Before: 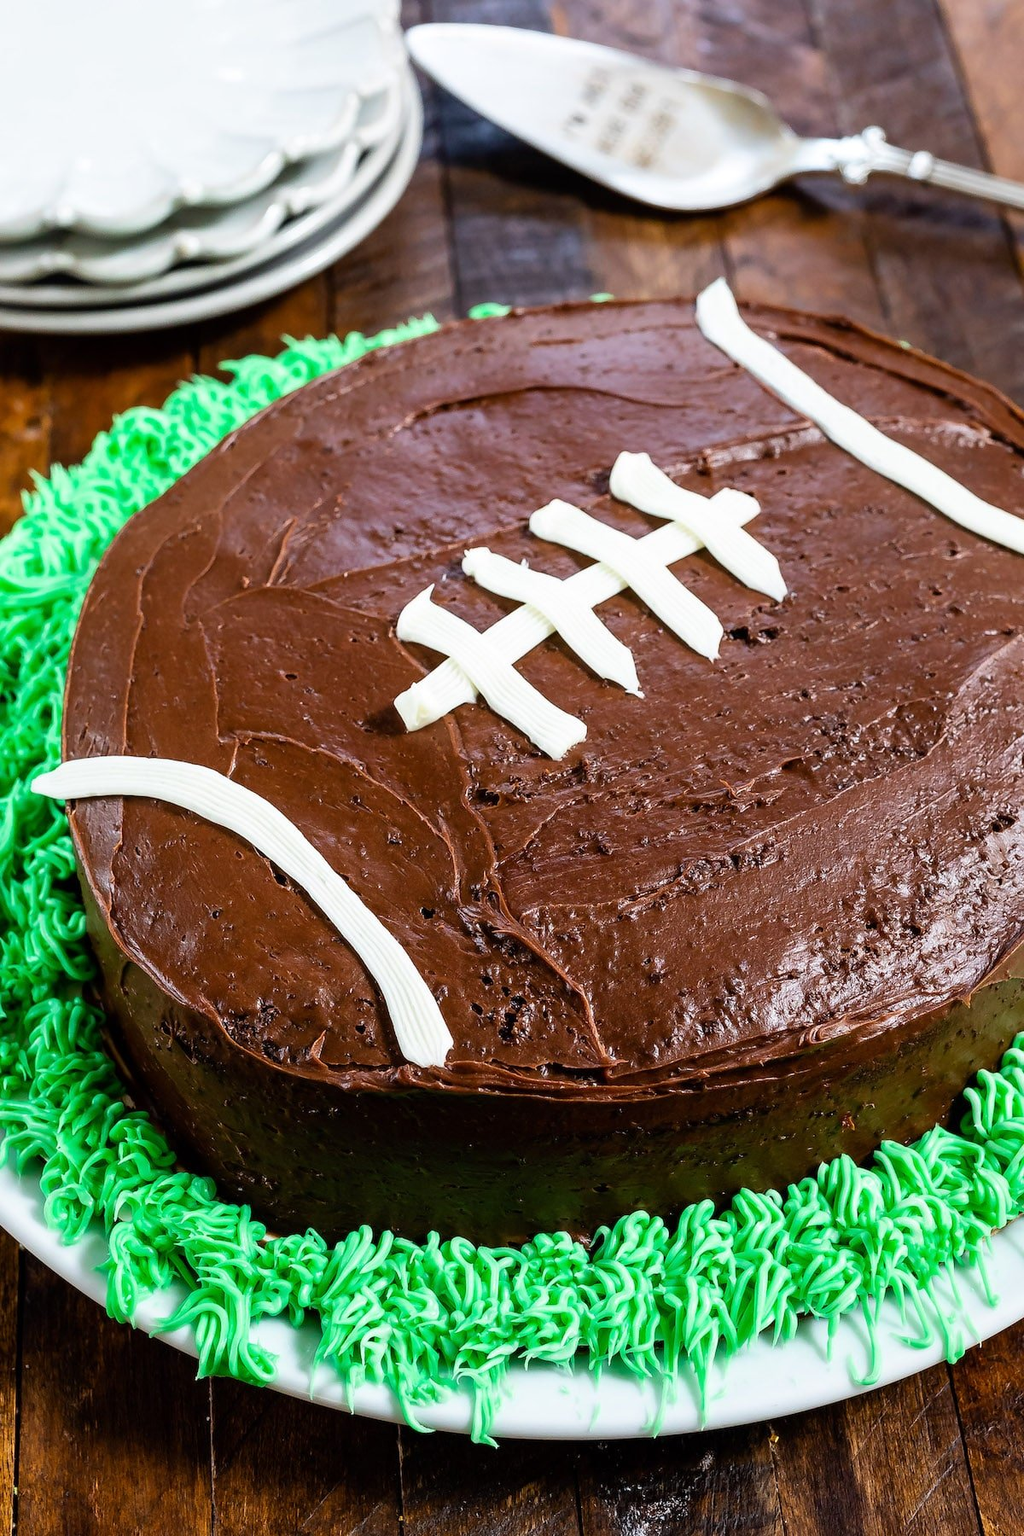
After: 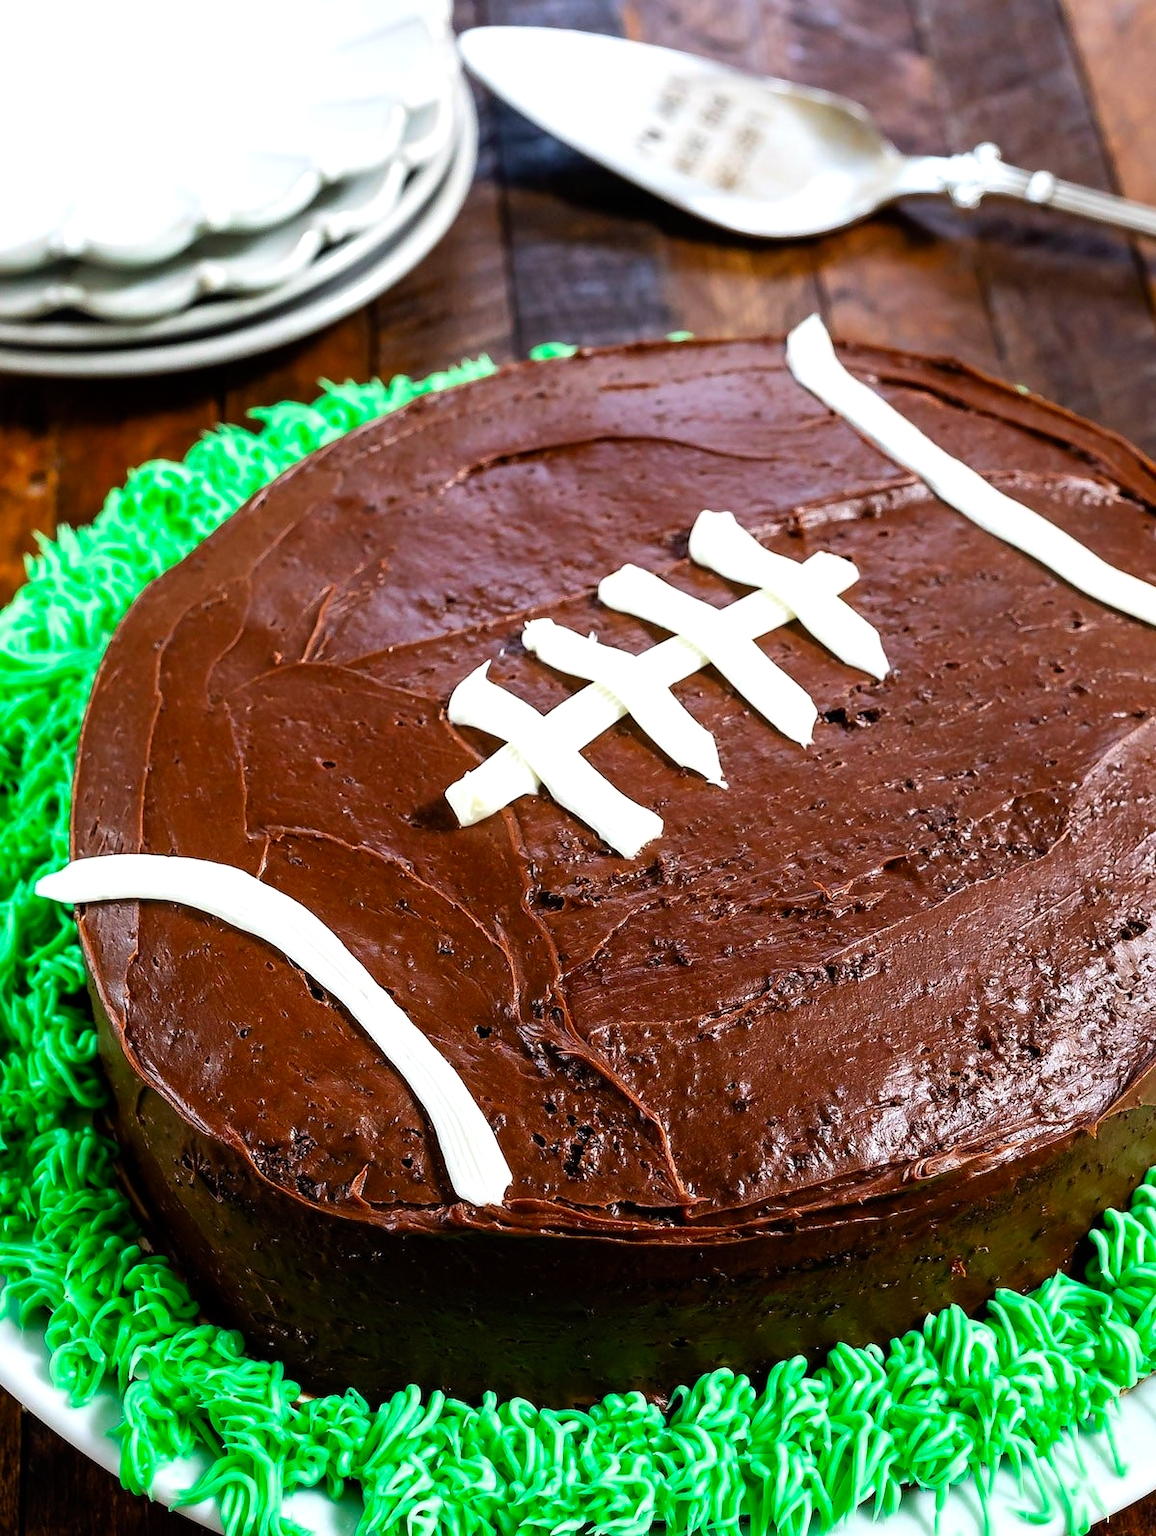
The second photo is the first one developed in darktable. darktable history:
color balance: contrast 10%
crop and rotate: top 0%, bottom 11.49%
vibrance: vibrance 78%
